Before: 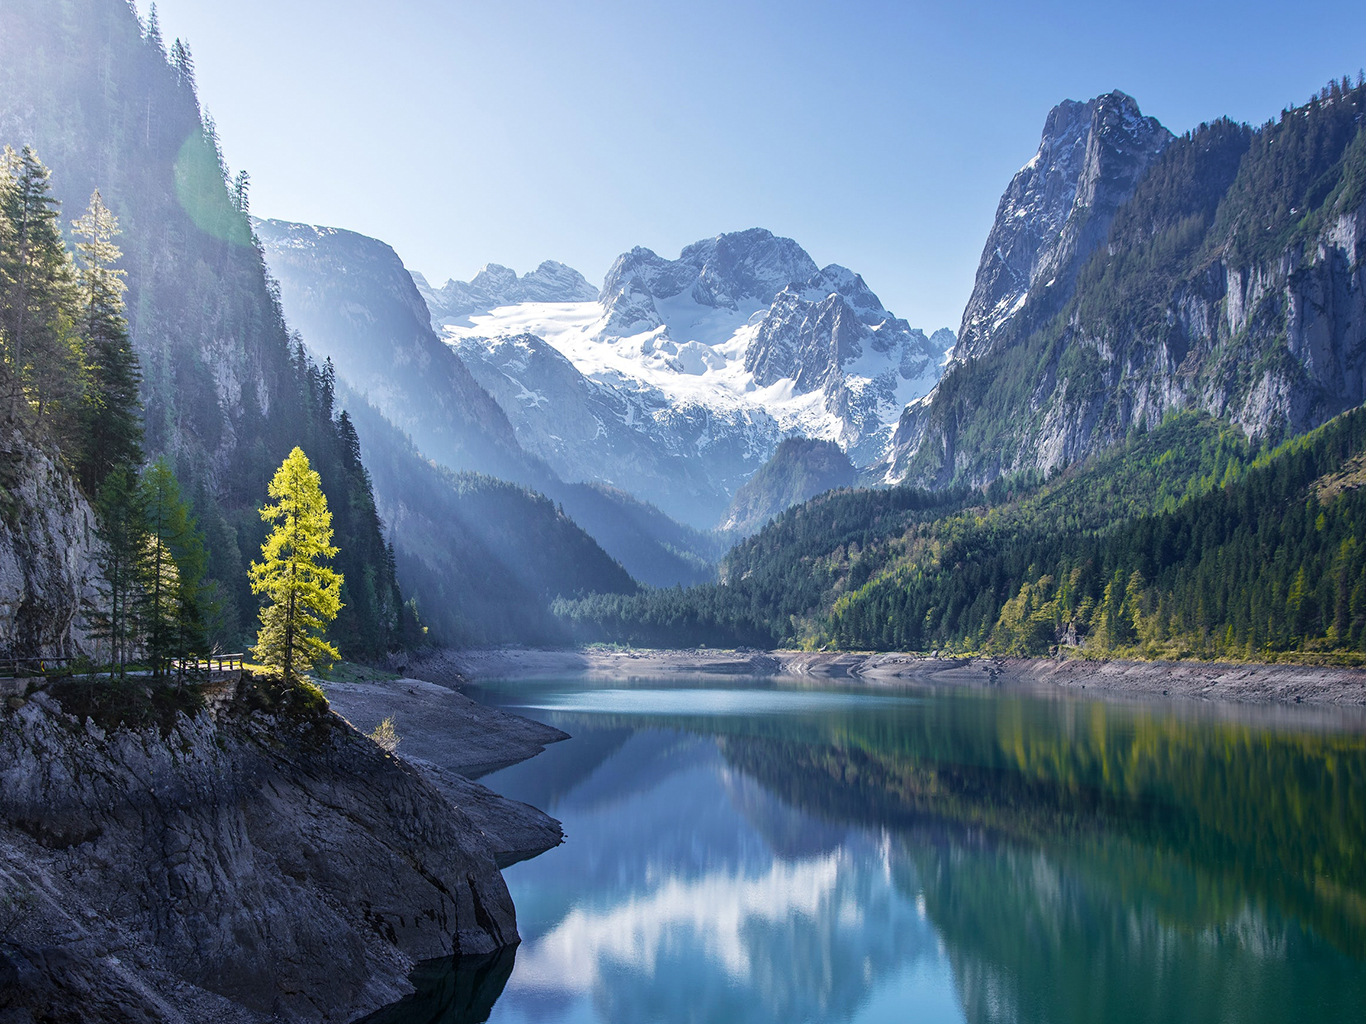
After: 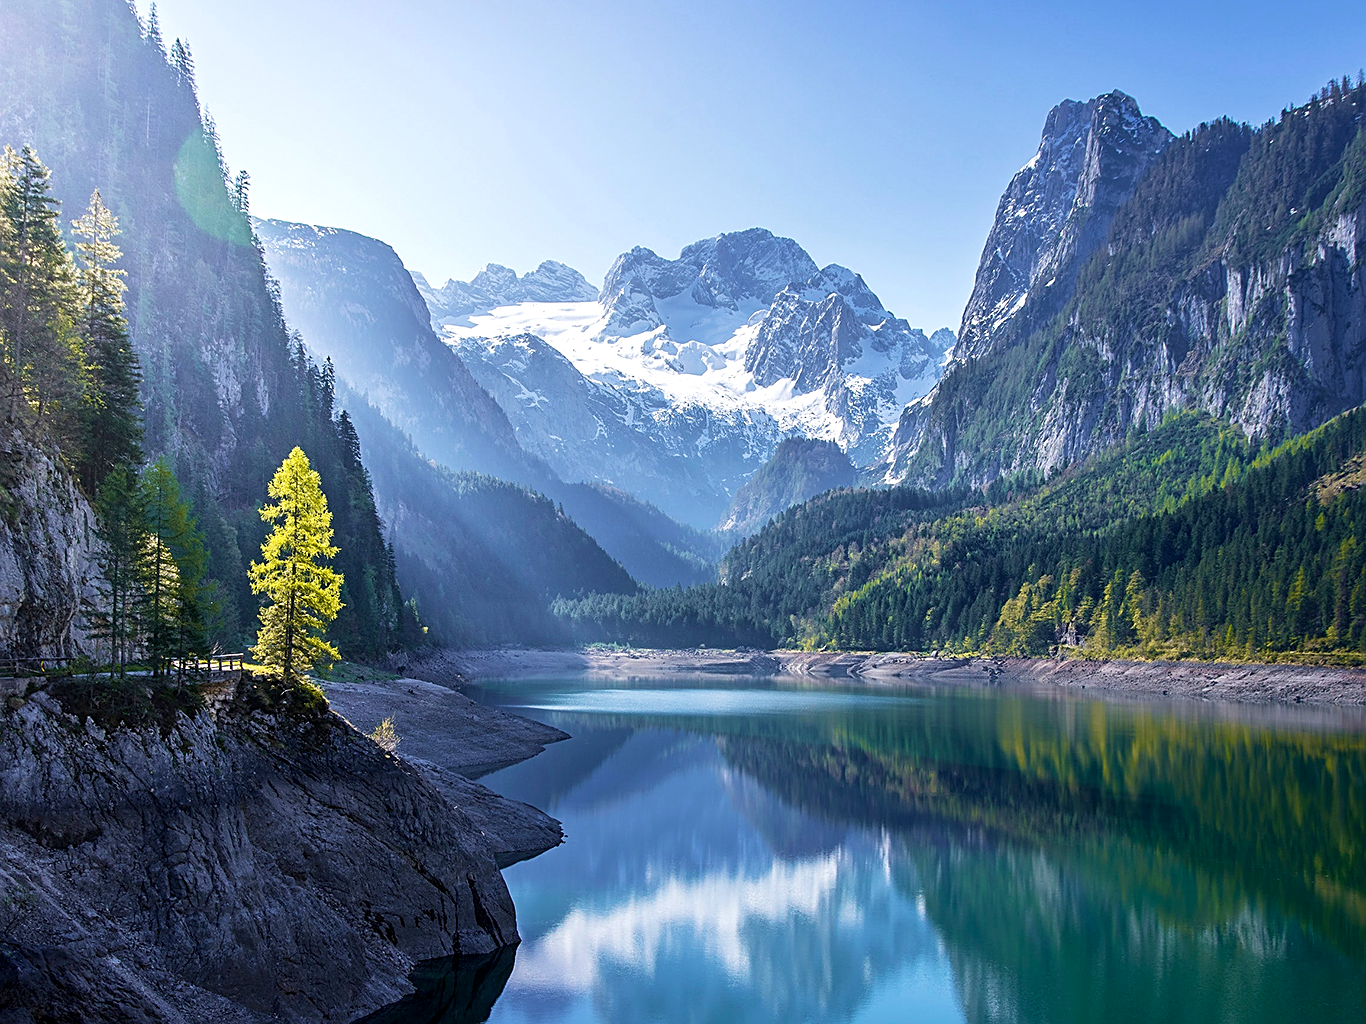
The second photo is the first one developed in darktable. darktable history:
velvia: on, module defaults
sharpen: on, module defaults
exposure: black level correction 0.003, exposure 0.145 EV, compensate exposure bias true, compensate highlight preservation false
